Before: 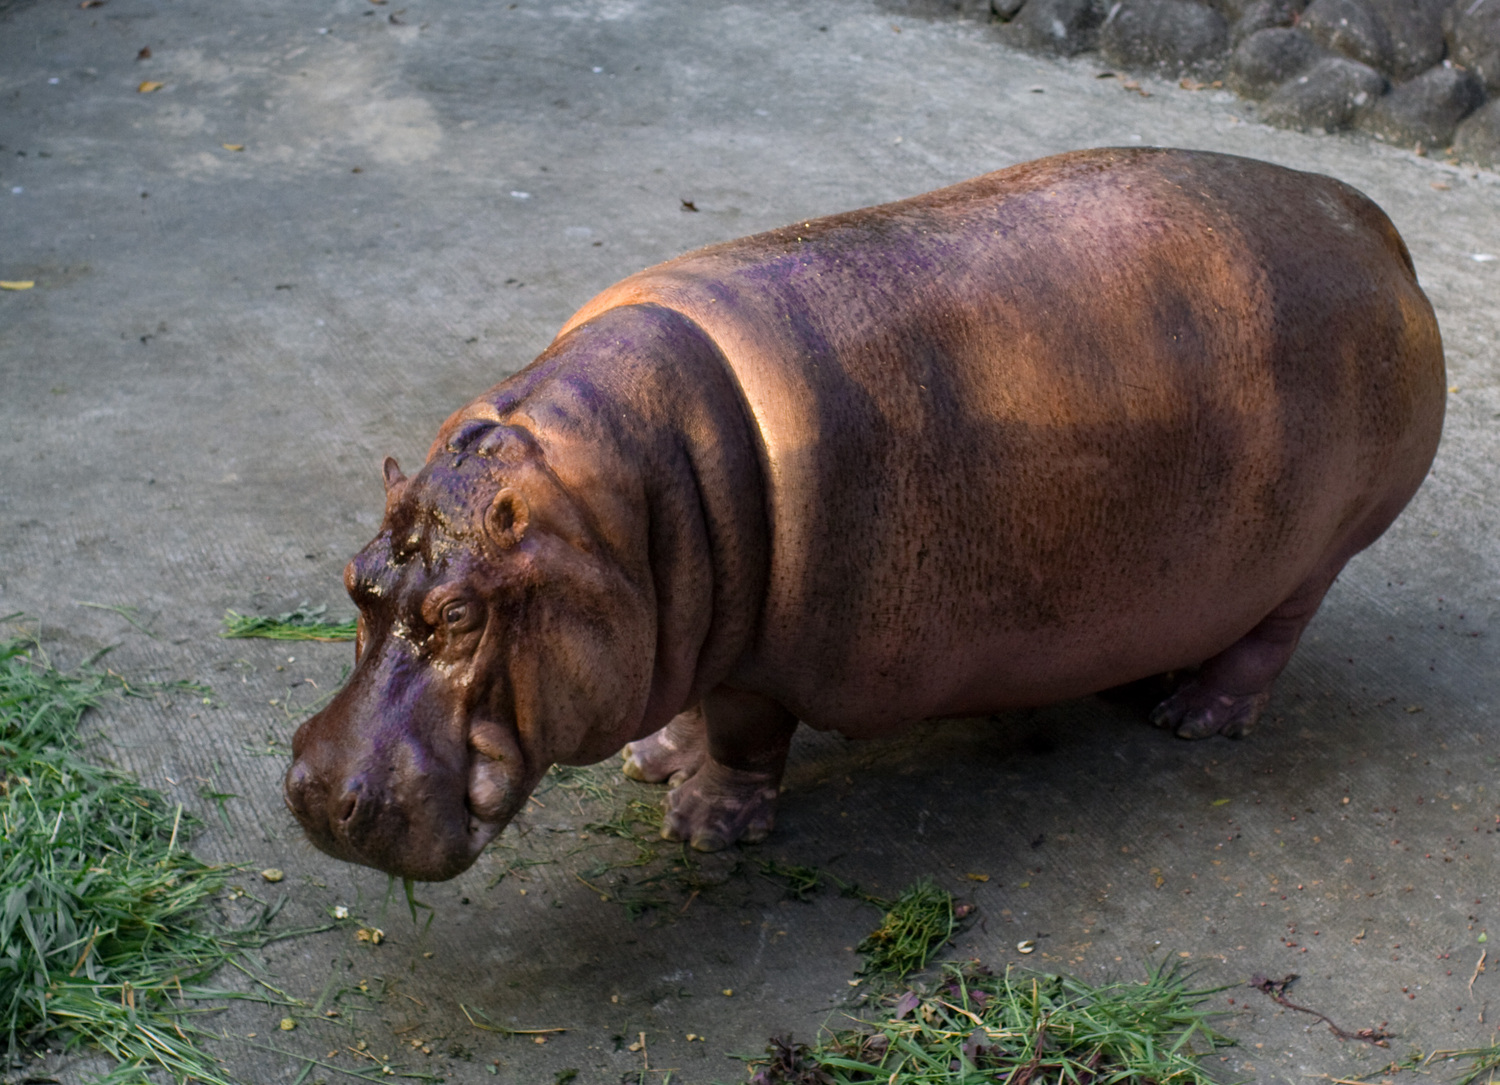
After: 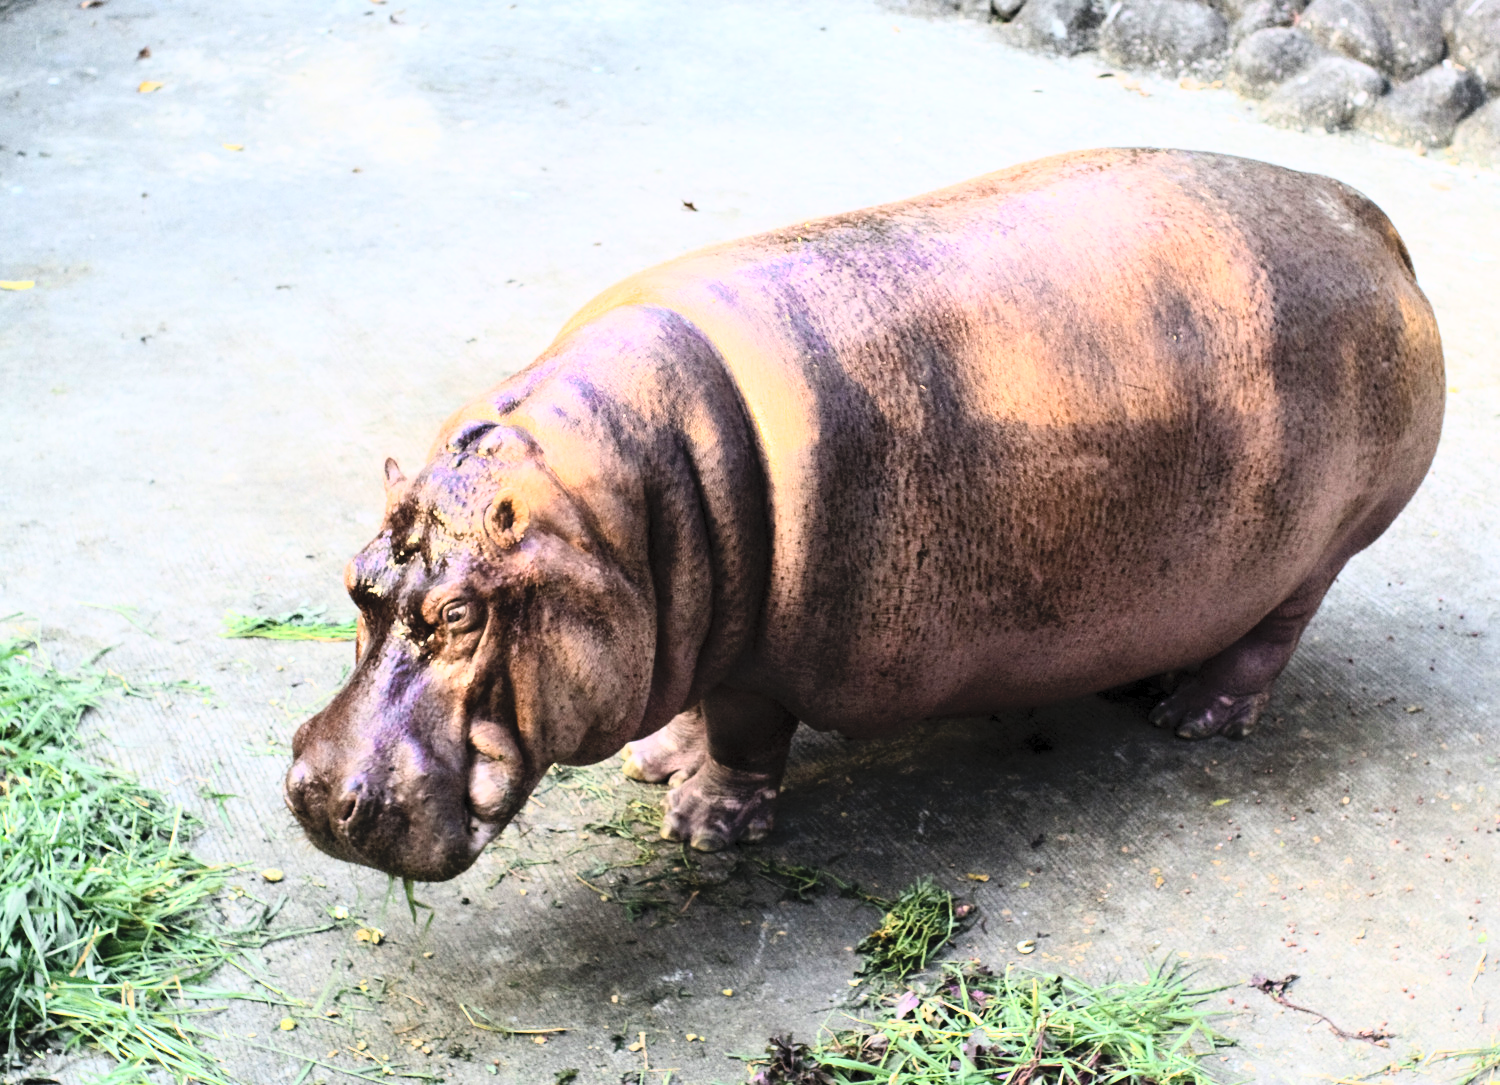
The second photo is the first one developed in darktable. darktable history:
contrast brightness saturation: contrast 0.392, brightness 0.514
base curve: curves: ch0 [(0, 0) (0.012, 0.01) (0.073, 0.168) (0.31, 0.711) (0.645, 0.957) (1, 1)]
